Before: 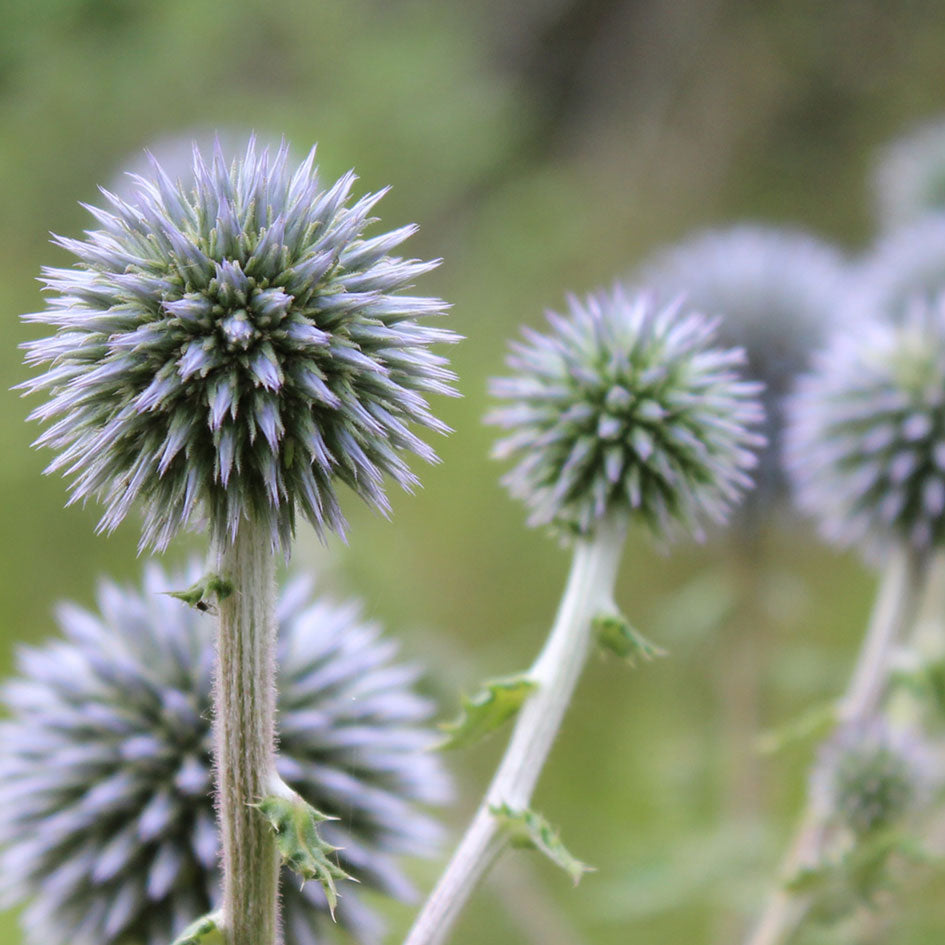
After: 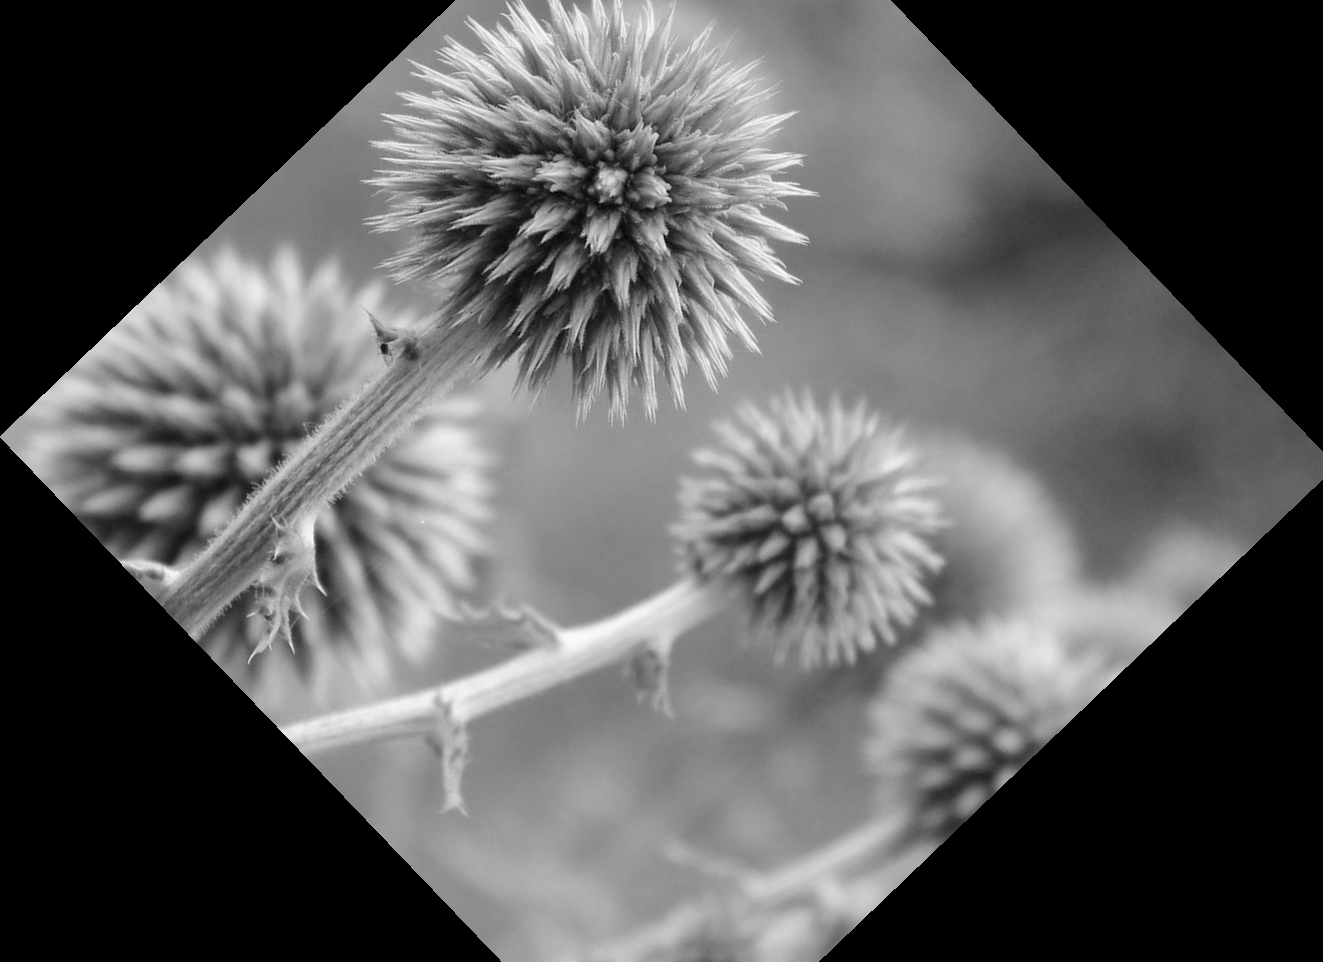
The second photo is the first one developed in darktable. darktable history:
monochrome: a 1.94, b -0.638
crop and rotate: angle -46.26°, top 16.234%, right 0.912%, bottom 11.704%
